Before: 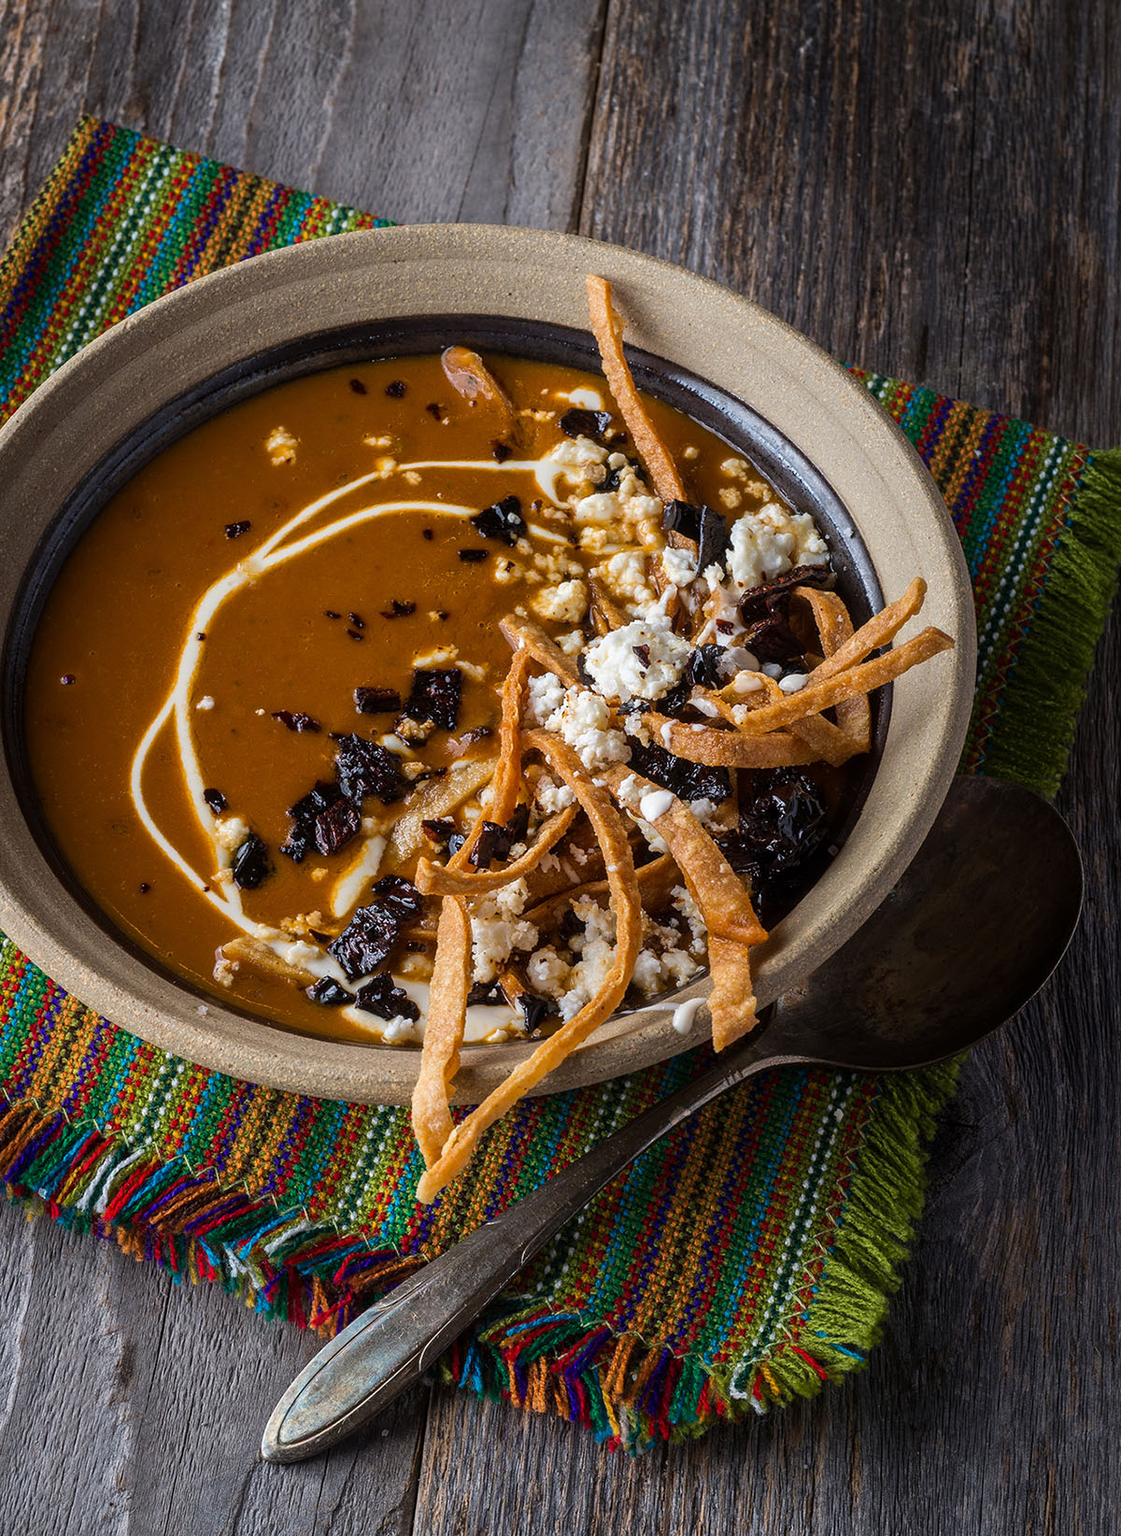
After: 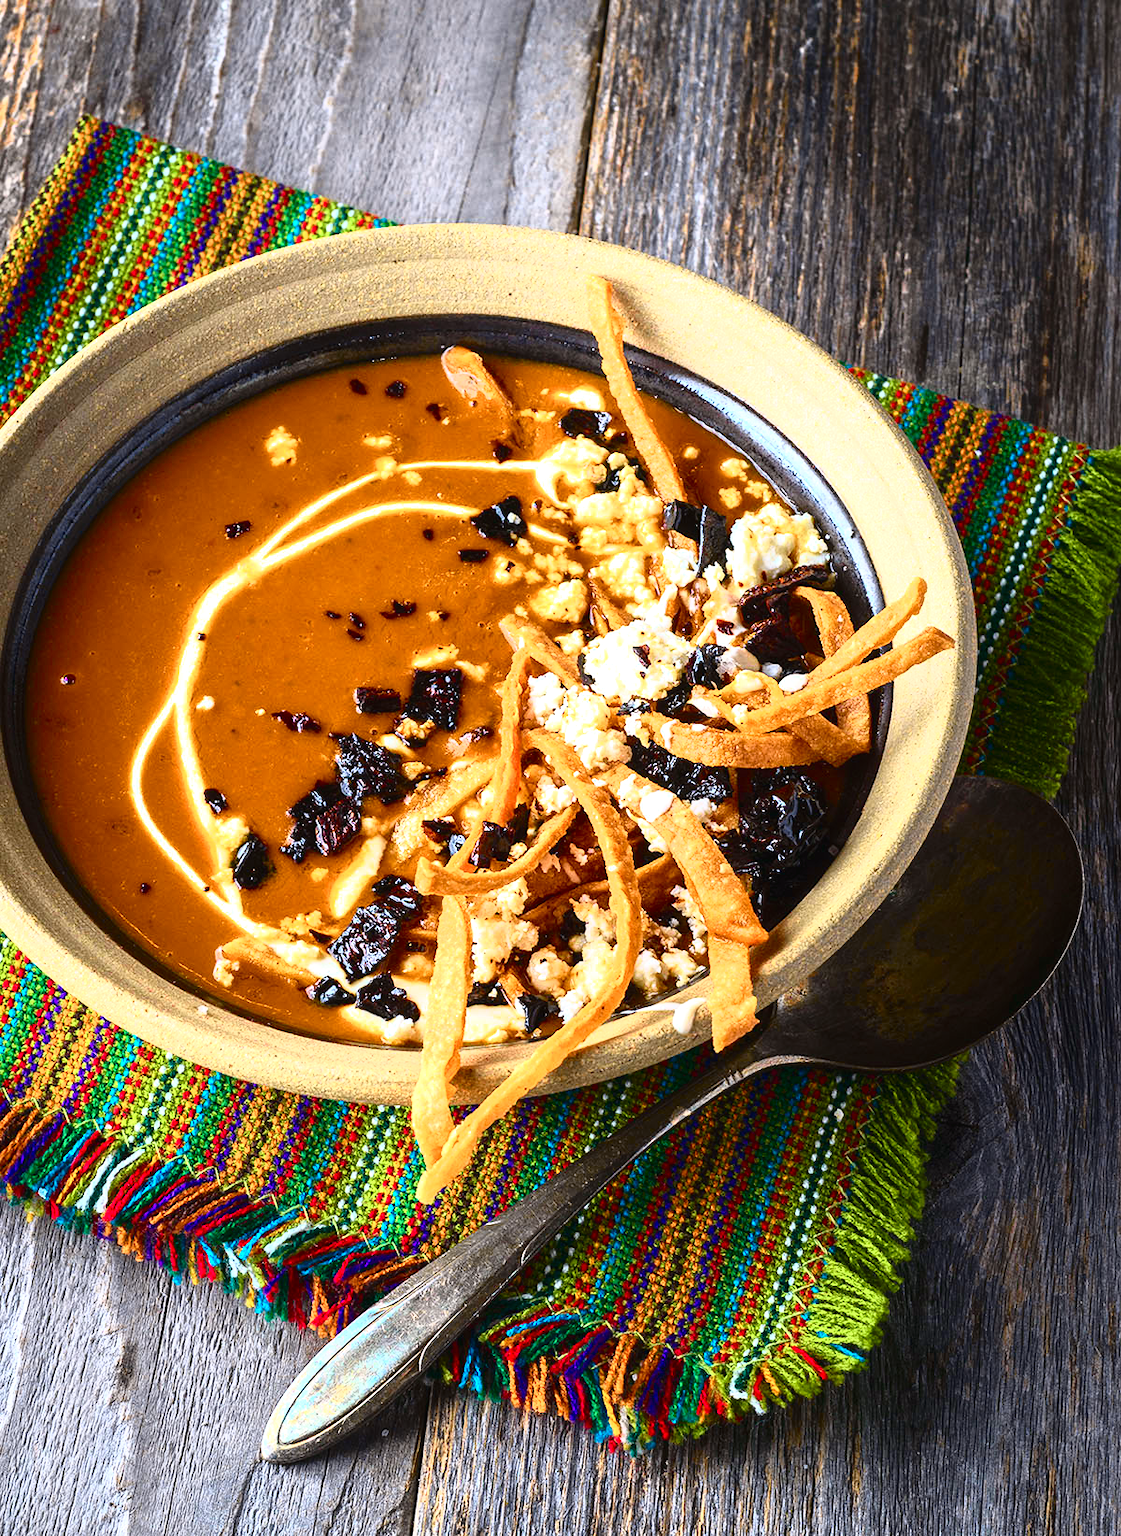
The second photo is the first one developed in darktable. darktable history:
tone curve: curves: ch0 [(0, 0.018) (0.162, 0.128) (0.434, 0.478) (0.667, 0.785) (0.819, 0.943) (1, 0.991)]; ch1 [(0, 0) (0.402, 0.36) (0.476, 0.449) (0.506, 0.505) (0.523, 0.518) (0.579, 0.626) (0.641, 0.668) (0.693, 0.745) (0.861, 0.934) (1, 1)]; ch2 [(0, 0) (0.424, 0.388) (0.483, 0.472) (0.503, 0.505) (0.521, 0.519) (0.547, 0.581) (0.582, 0.648) (0.699, 0.759) (0.997, 0.858)], color space Lab, independent channels, preserve colors none
exposure: black level correction 0, exposure 1.096 EV, compensate exposure bias true, compensate highlight preservation false
